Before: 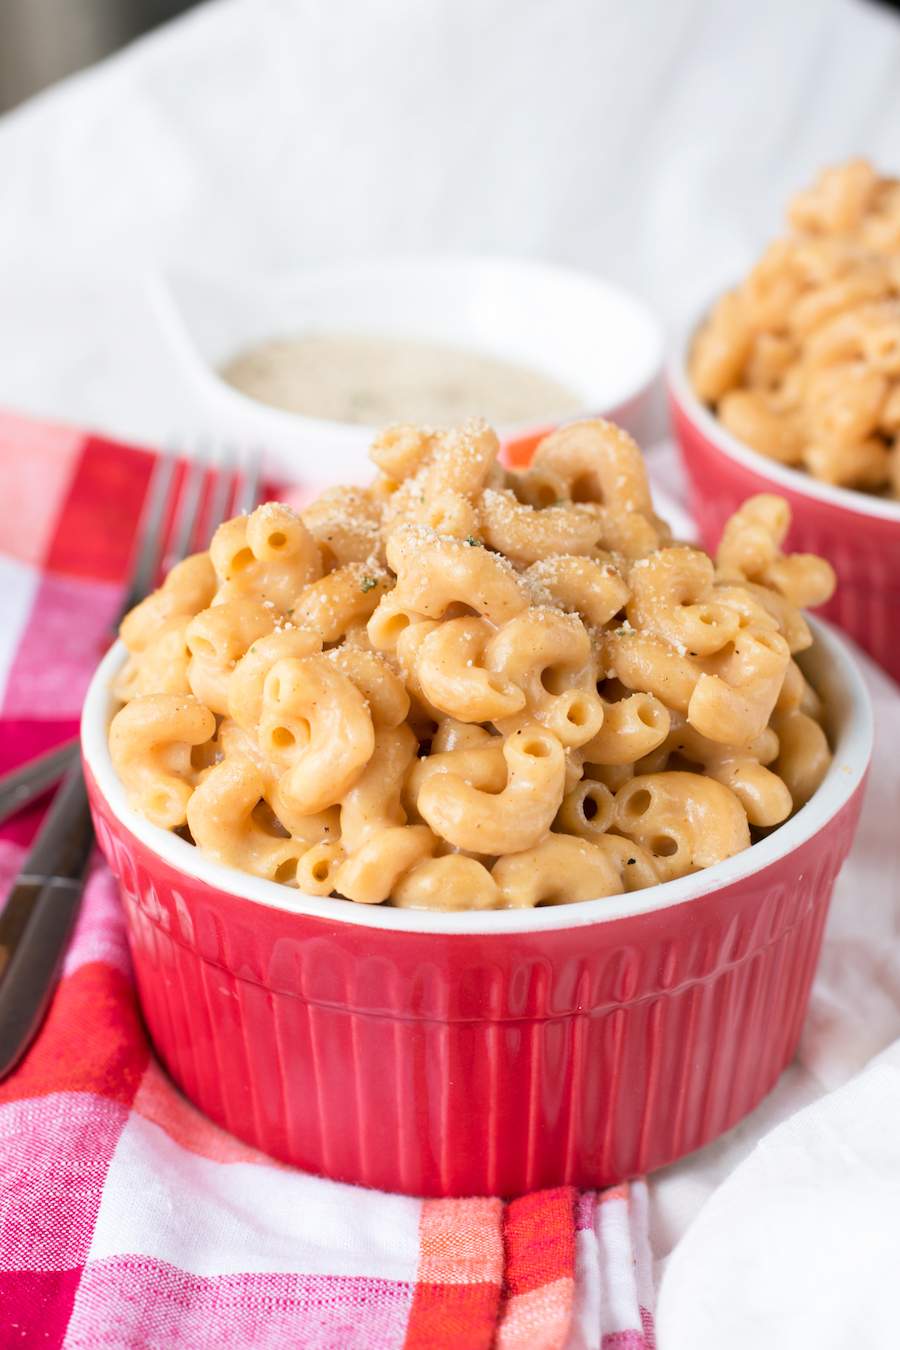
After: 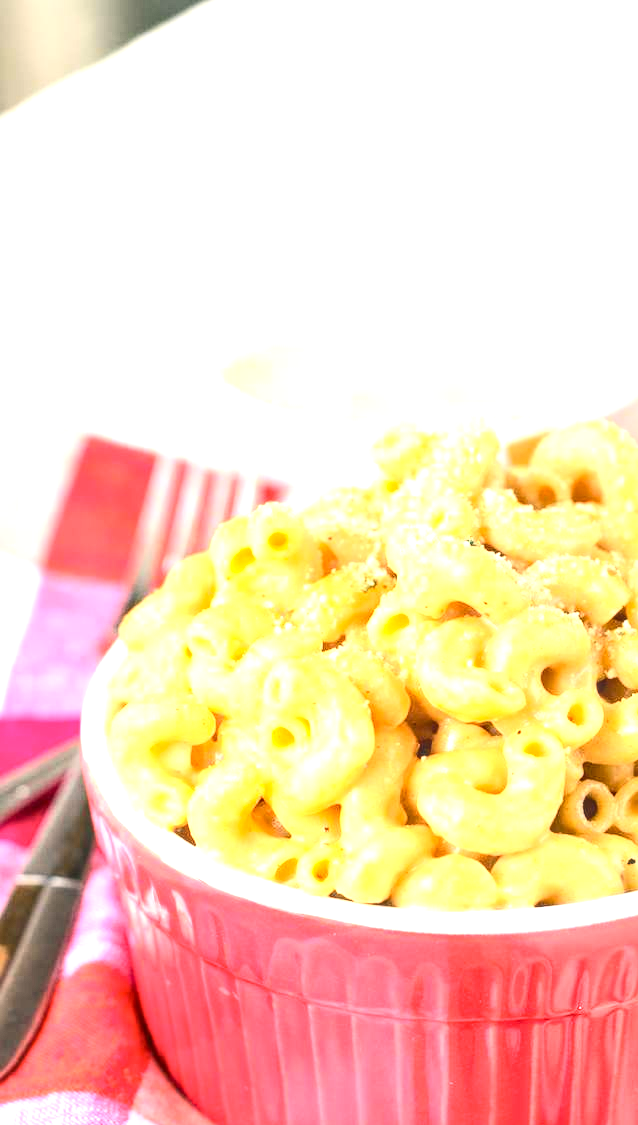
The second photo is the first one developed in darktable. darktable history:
exposure: black level correction 0, exposure 1.553 EV, compensate exposure bias true, compensate highlight preservation false
contrast brightness saturation: contrast 0.273
local contrast: highlights 3%, shadows 7%, detail 134%
crop: right 29.039%, bottom 16.636%
color correction: highlights a* -0.486, highlights b* 9.11, shadows a* -9.42, shadows b* 0.551
